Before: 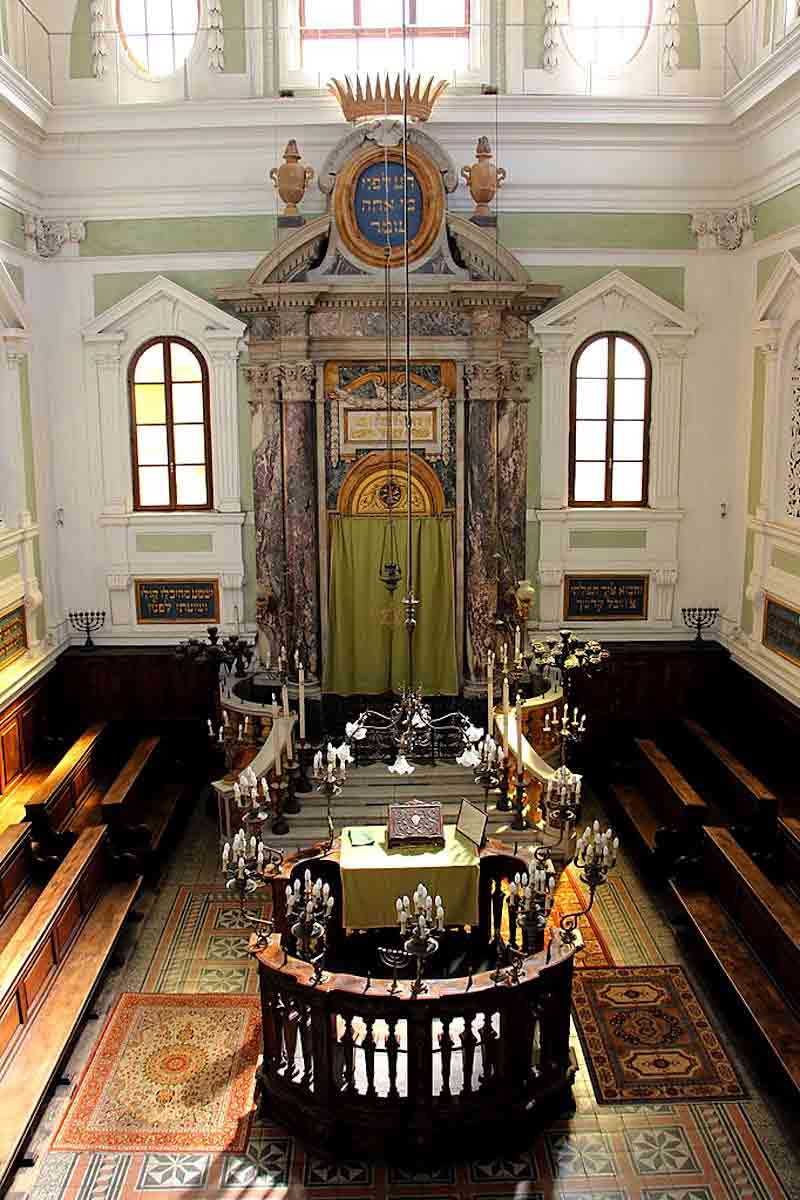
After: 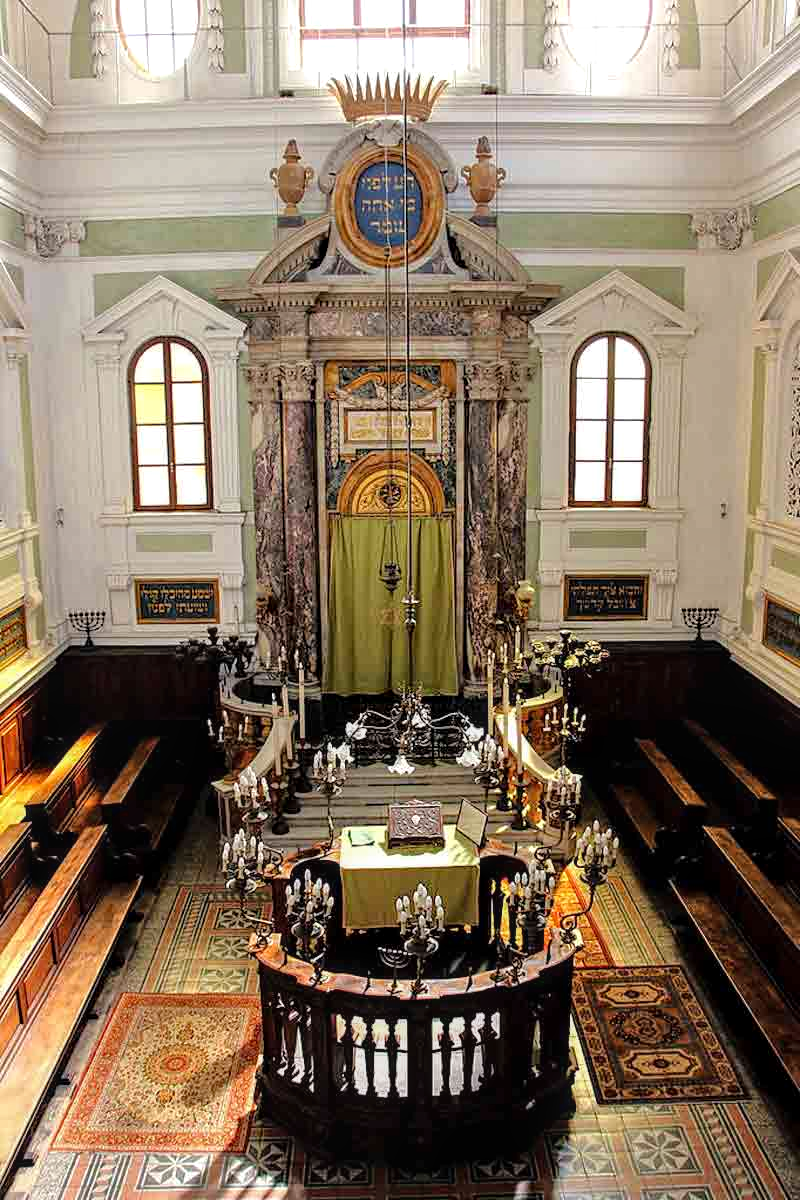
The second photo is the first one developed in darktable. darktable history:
local contrast: on, module defaults
tone equalizer: -8 EV 0.001 EV, -7 EV -0.004 EV, -6 EV 0.009 EV, -5 EV 0.032 EV, -4 EV 0.276 EV, -3 EV 0.644 EV, -2 EV 0.584 EV, -1 EV 0.187 EV, +0 EV 0.024 EV
